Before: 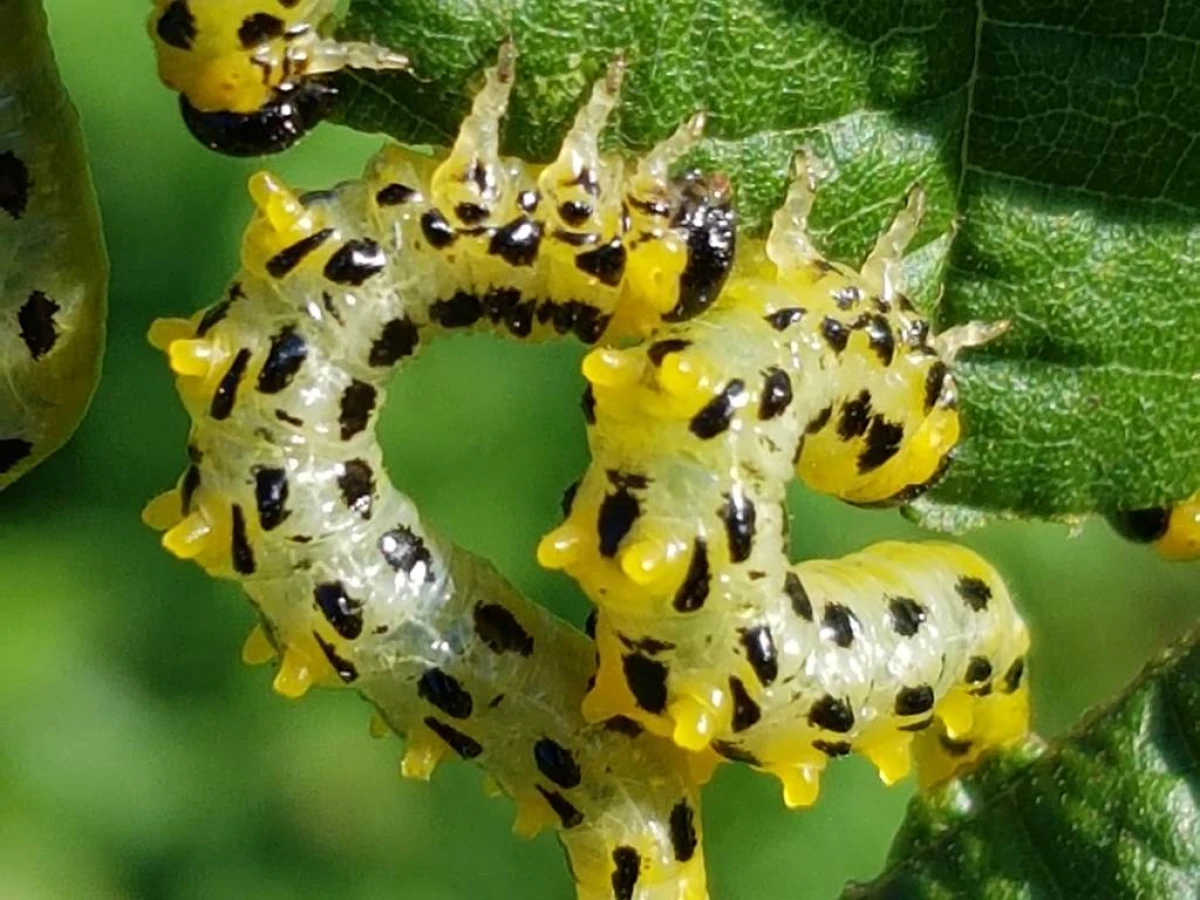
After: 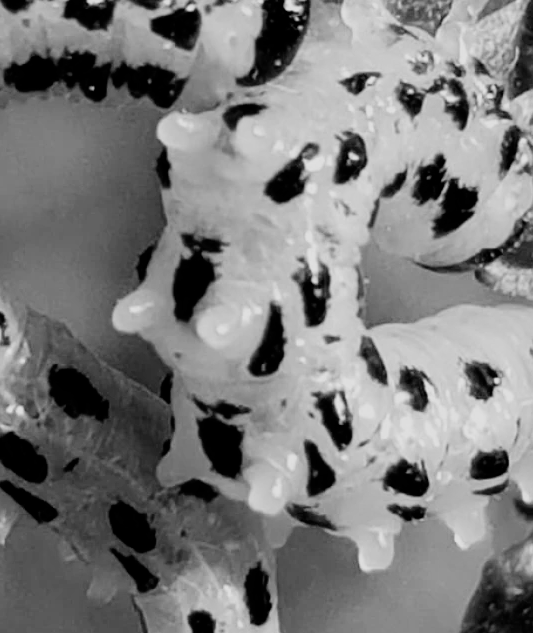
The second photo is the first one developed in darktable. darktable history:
monochrome: a -35.87, b 49.73, size 1.7
filmic rgb: black relative exposure -5 EV, hardness 2.88, contrast 1.3
crop: left 35.432%, top 26.233%, right 20.145%, bottom 3.432%
